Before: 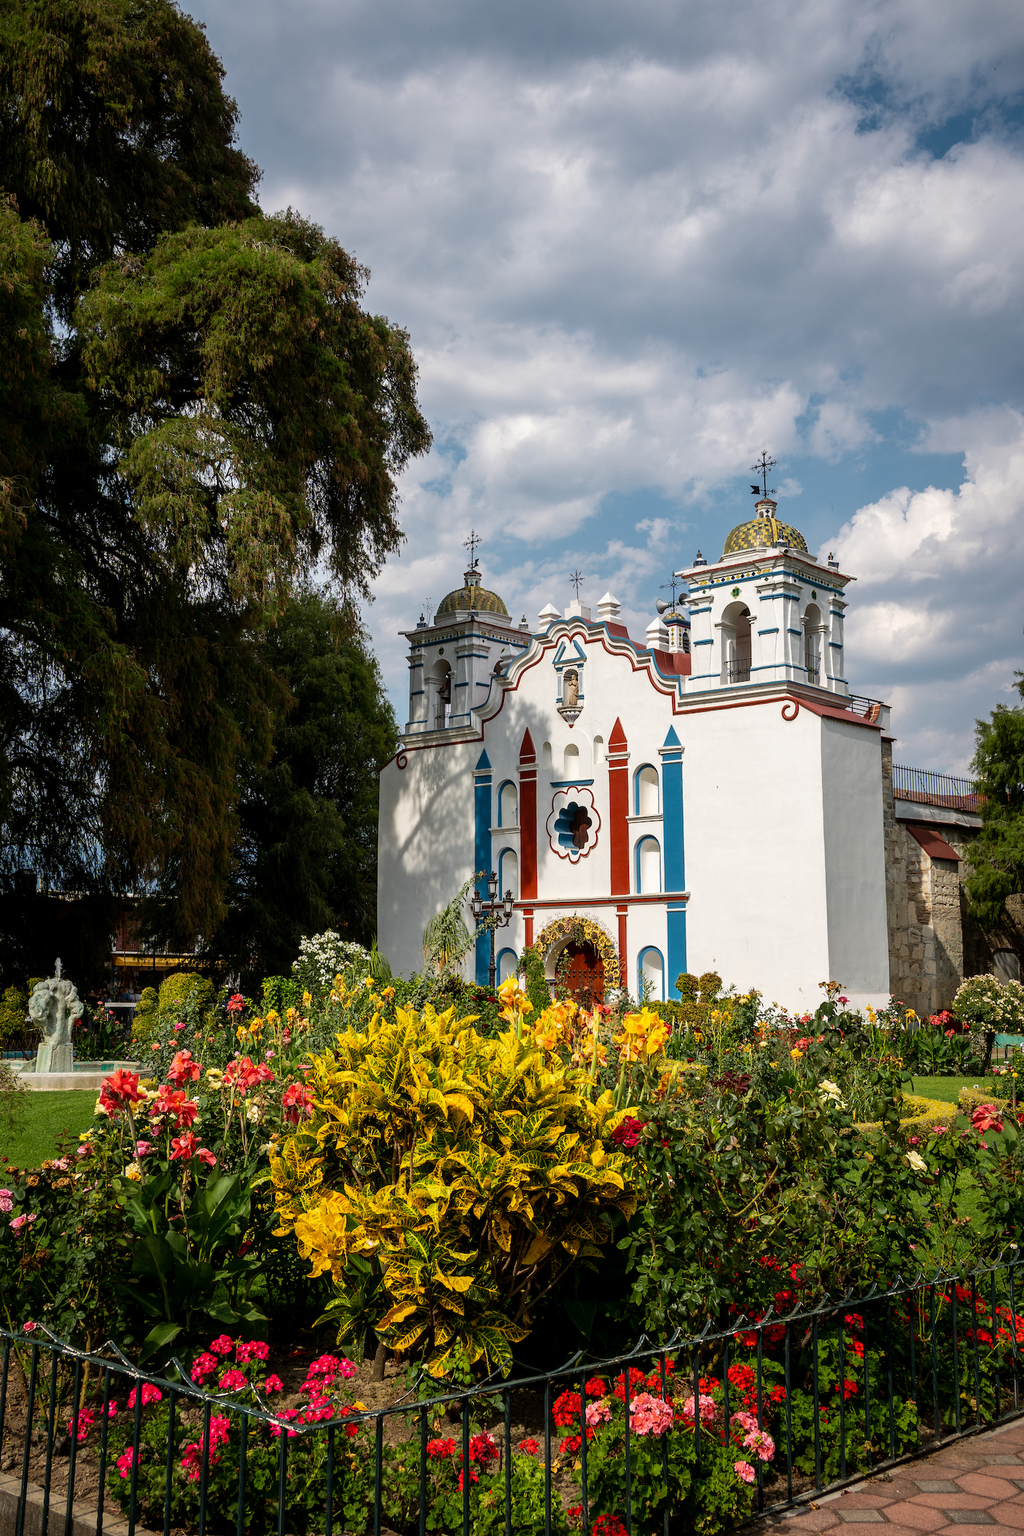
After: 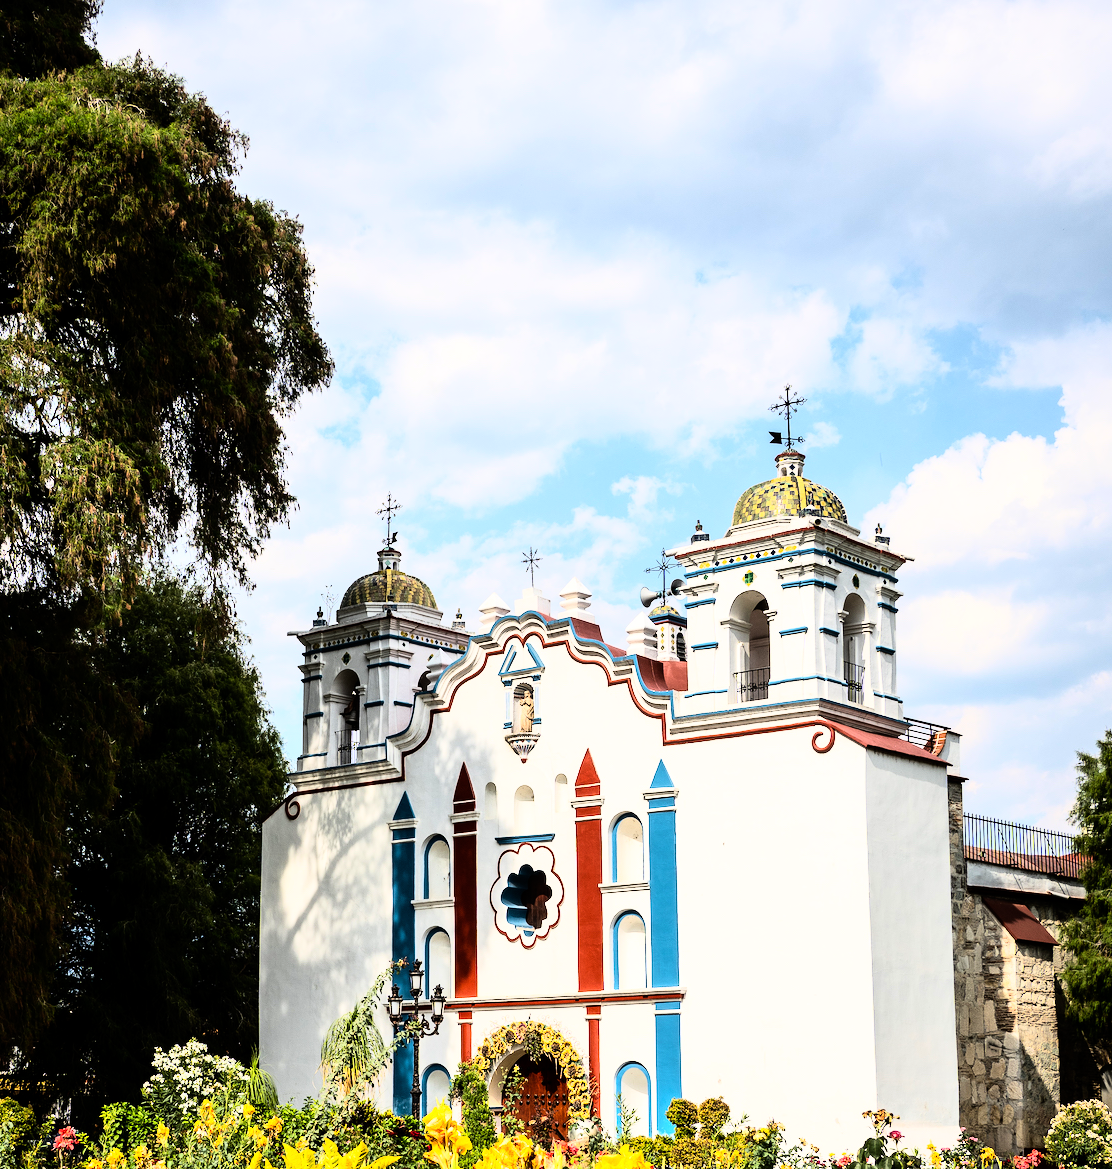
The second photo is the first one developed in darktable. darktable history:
rgb curve: curves: ch0 [(0, 0) (0.21, 0.15) (0.24, 0.21) (0.5, 0.75) (0.75, 0.96) (0.89, 0.99) (1, 1)]; ch1 [(0, 0.02) (0.21, 0.13) (0.25, 0.2) (0.5, 0.67) (0.75, 0.9) (0.89, 0.97) (1, 1)]; ch2 [(0, 0.02) (0.21, 0.13) (0.25, 0.2) (0.5, 0.67) (0.75, 0.9) (0.89, 0.97) (1, 1)], compensate middle gray true
crop: left 18.38%, top 11.092%, right 2.134%, bottom 33.217%
levels: mode automatic, black 0.023%, white 99.97%, levels [0.062, 0.494, 0.925]
